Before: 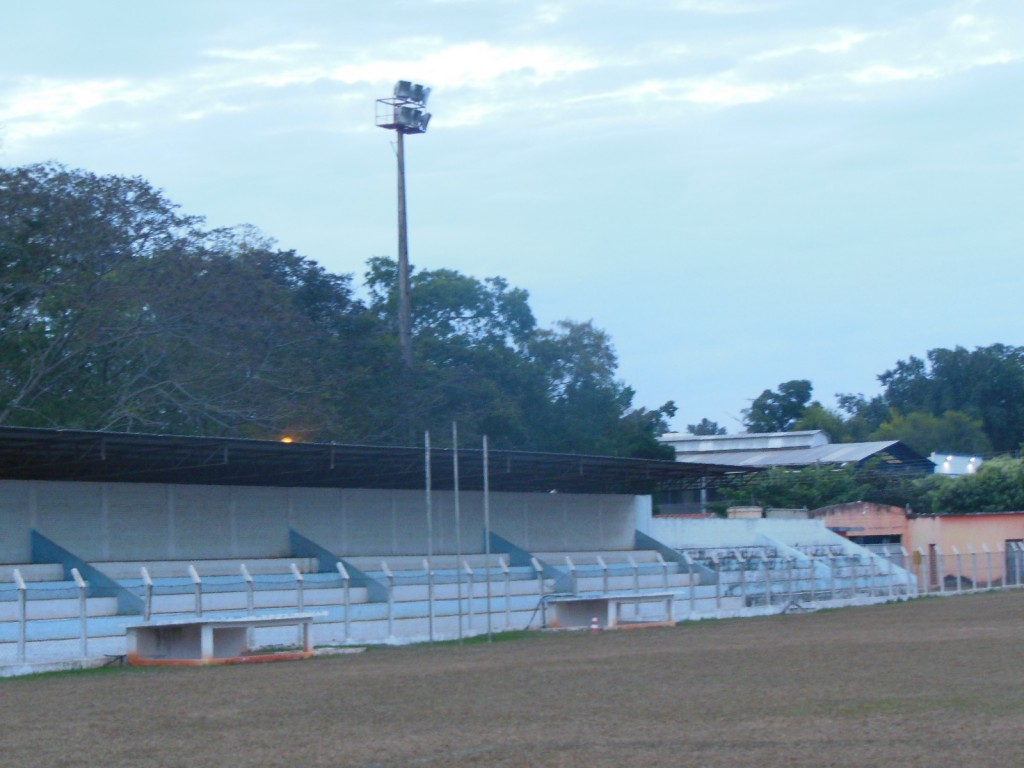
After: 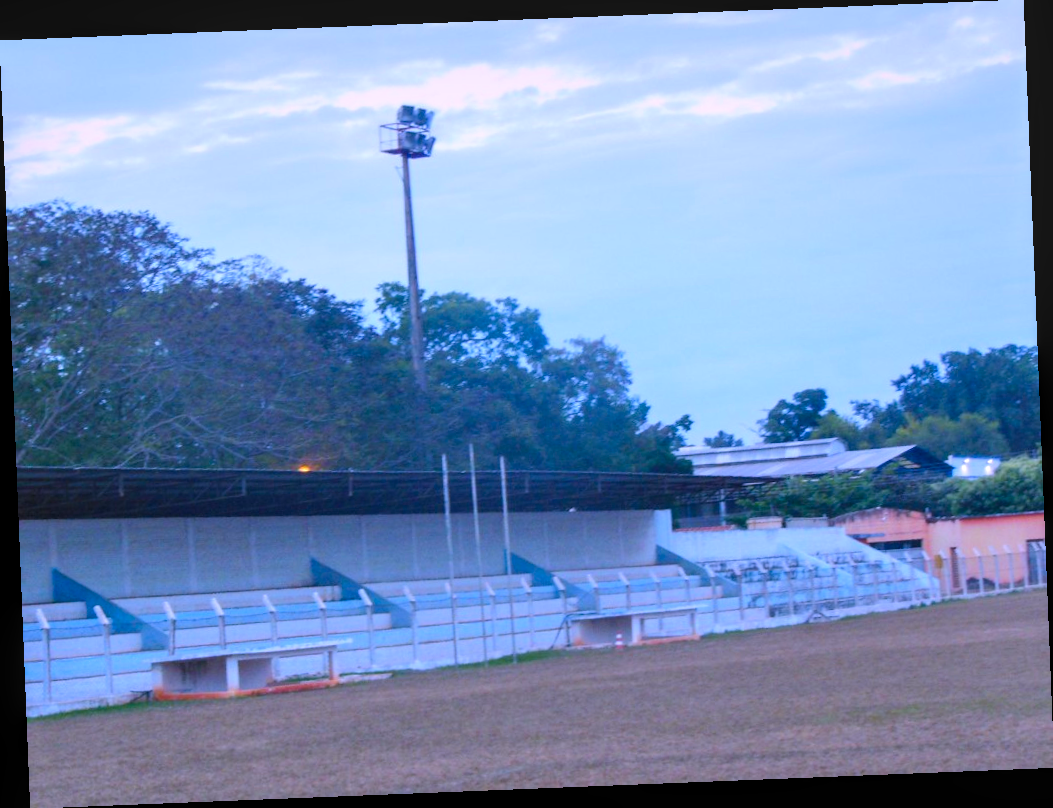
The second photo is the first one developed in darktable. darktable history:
white balance: red 1.042, blue 1.17
local contrast: on, module defaults
color balance rgb: perceptual saturation grading › global saturation 25%, perceptual brilliance grading › mid-tones 10%, perceptual brilliance grading › shadows 15%, global vibrance 20%
rotate and perspective: rotation -2.29°, automatic cropping off
